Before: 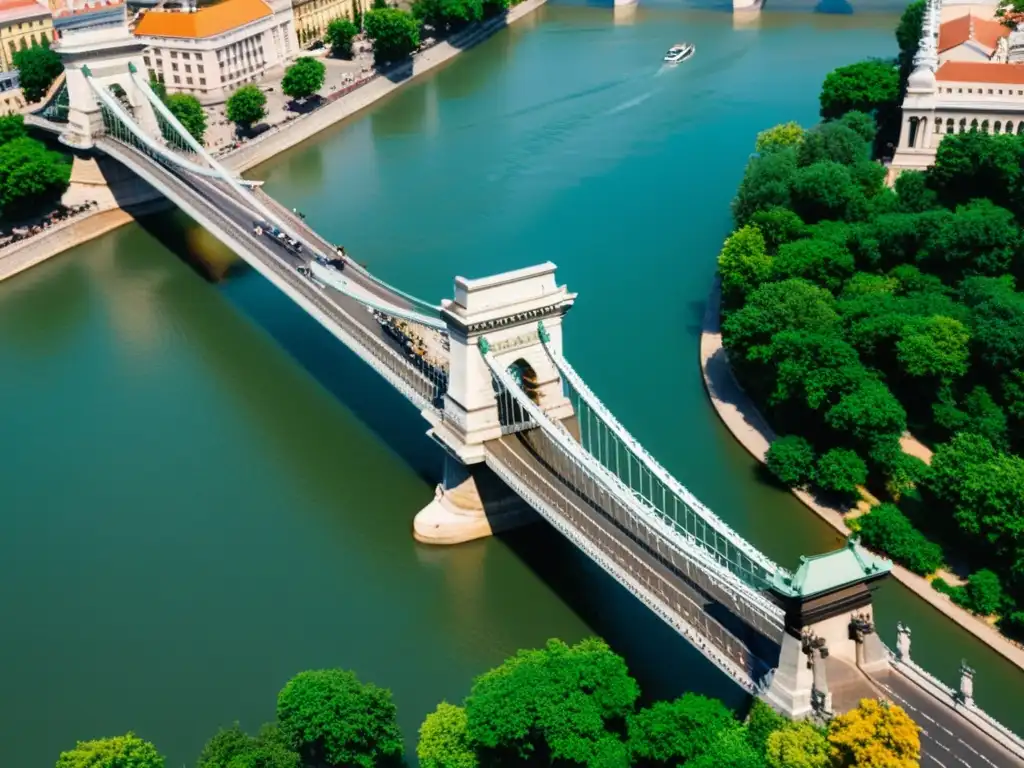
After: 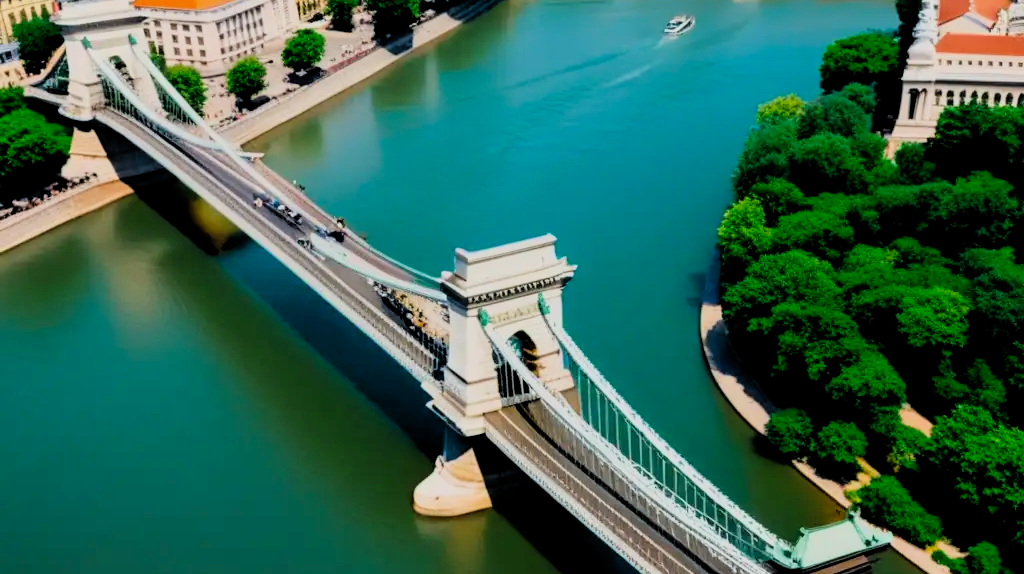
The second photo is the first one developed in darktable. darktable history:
crop: top 3.667%, bottom 21.505%
contrast brightness saturation: contrast 0.086, saturation 0.282
filmic rgb: black relative exposure -4.67 EV, white relative exposure 4.8 EV, threshold 5.96 EV, hardness 2.35, latitude 36.33%, contrast 1.048, highlights saturation mix 1.44%, shadows ↔ highlights balance 1.22%, add noise in highlights 0.001, color science v3 (2019), use custom middle-gray values true, contrast in highlights soft, enable highlight reconstruction true
shadows and highlights: shadows 0.082, highlights 38.99
